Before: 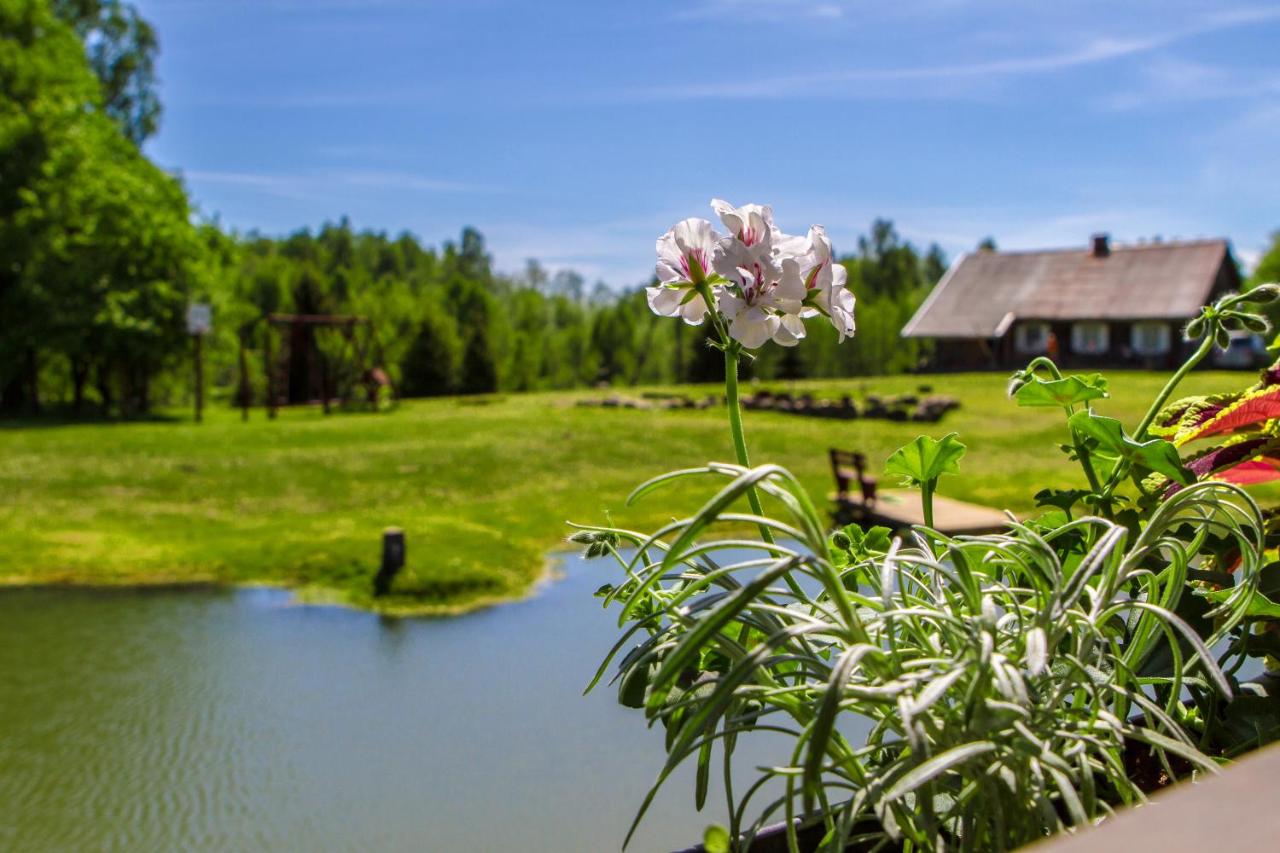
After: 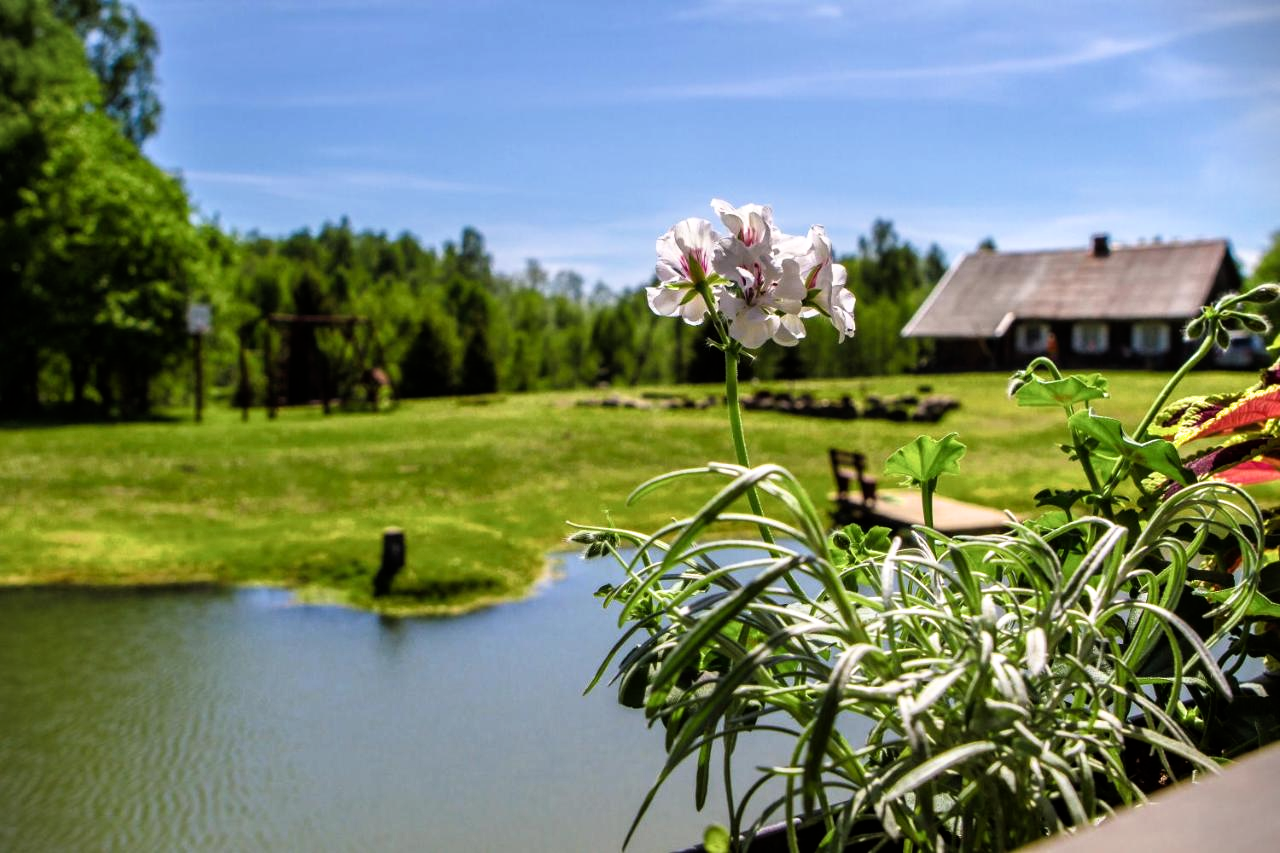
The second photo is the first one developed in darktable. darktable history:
filmic rgb: black relative exposure -7.98 EV, white relative exposure 2.37 EV, hardness 6.57
vignetting: fall-off start 100.68%, brightness -0.876
